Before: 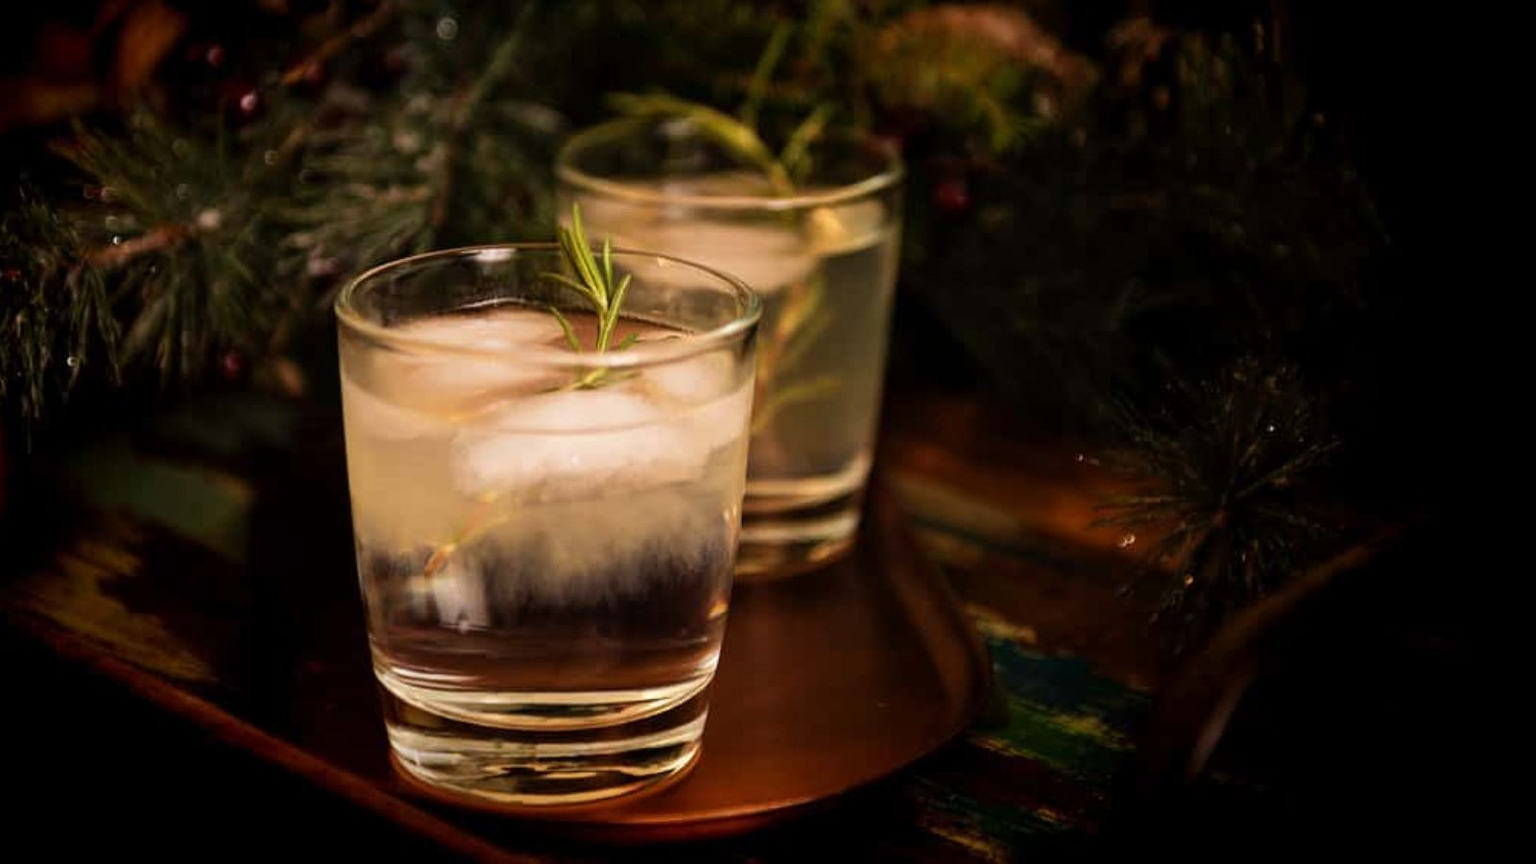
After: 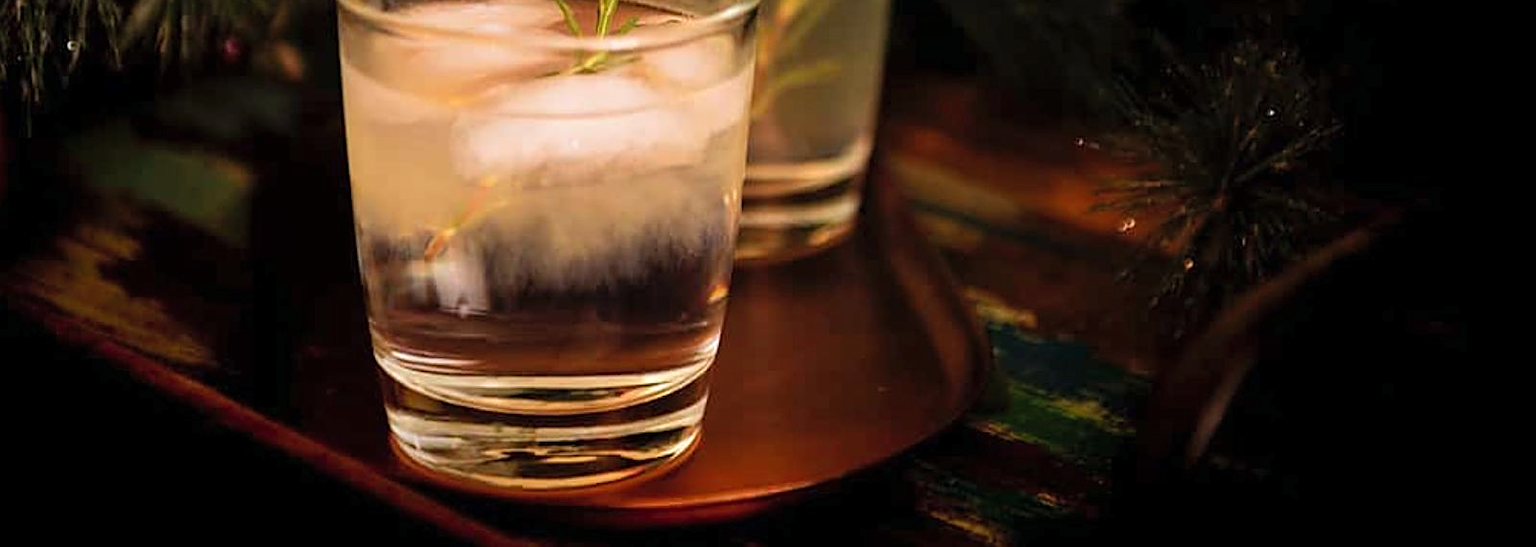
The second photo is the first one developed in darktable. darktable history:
sharpen: on, module defaults
contrast brightness saturation: brightness 0.087, saturation 0.194
color correction: highlights a* -0.117, highlights b* -6.07, shadows a* -0.146, shadows b* -0.077
crop and rotate: top 36.649%
